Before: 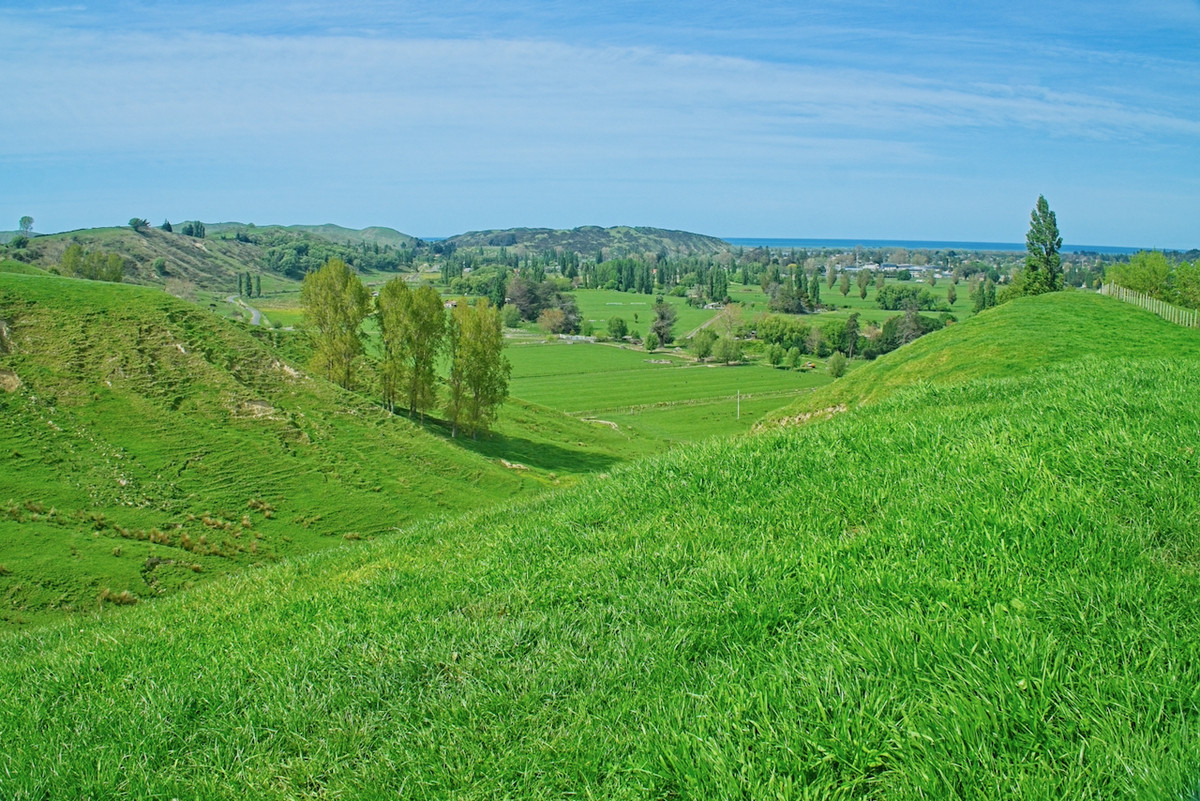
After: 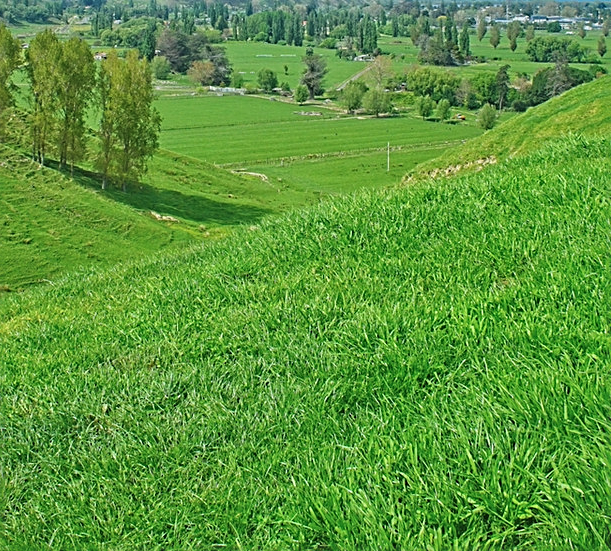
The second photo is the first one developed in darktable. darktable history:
shadows and highlights: radius 133.83, soften with gaussian
sharpen: on, module defaults
exposure: black level correction -0.005, exposure 0.054 EV, compensate highlight preservation false
crop and rotate: left 29.237%, top 31.152%, right 19.807%
